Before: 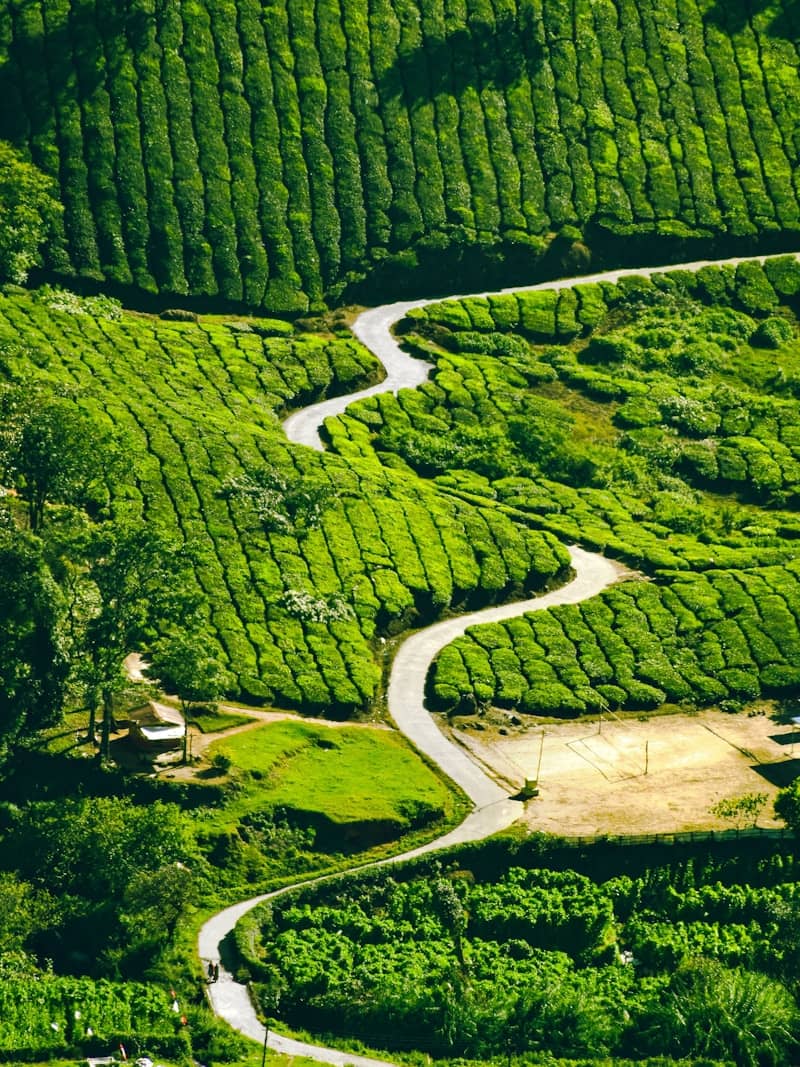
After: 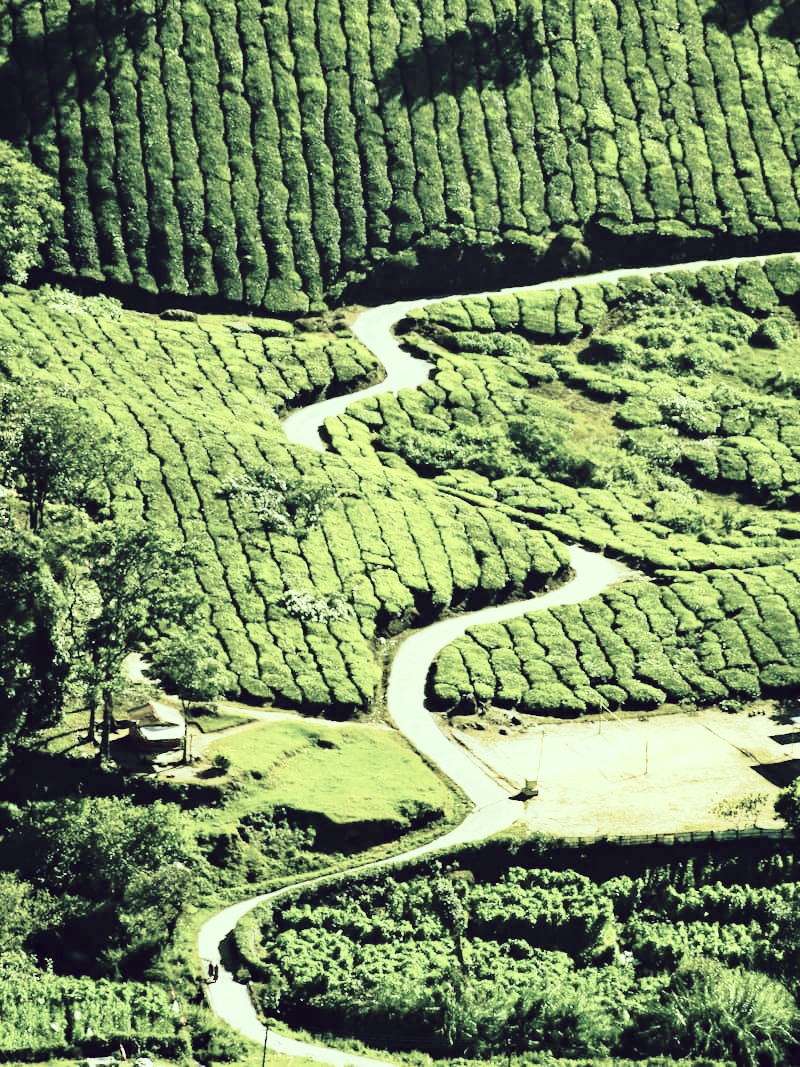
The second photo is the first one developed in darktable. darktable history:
color correction: highlights a* -20.87, highlights b* 20.03, shadows a* 19.62, shadows b* -19.98, saturation 0.437
base curve: curves: ch0 [(0, 0) (0.028, 0.03) (0.121, 0.232) (0.46, 0.748) (0.859, 0.968) (1, 1)], preserve colors none
tone equalizer: edges refinement/feathering 500, mask exposure compensation -1.57 EV, preserve details no
tone curve: curves: ch0 [(0, 0) (0.004, 0.001) (0.133, 0.112) (0.325, 0.362) (0.832, 0.893) (1, 1)], color space Lab, independent channels, preserve colors none
